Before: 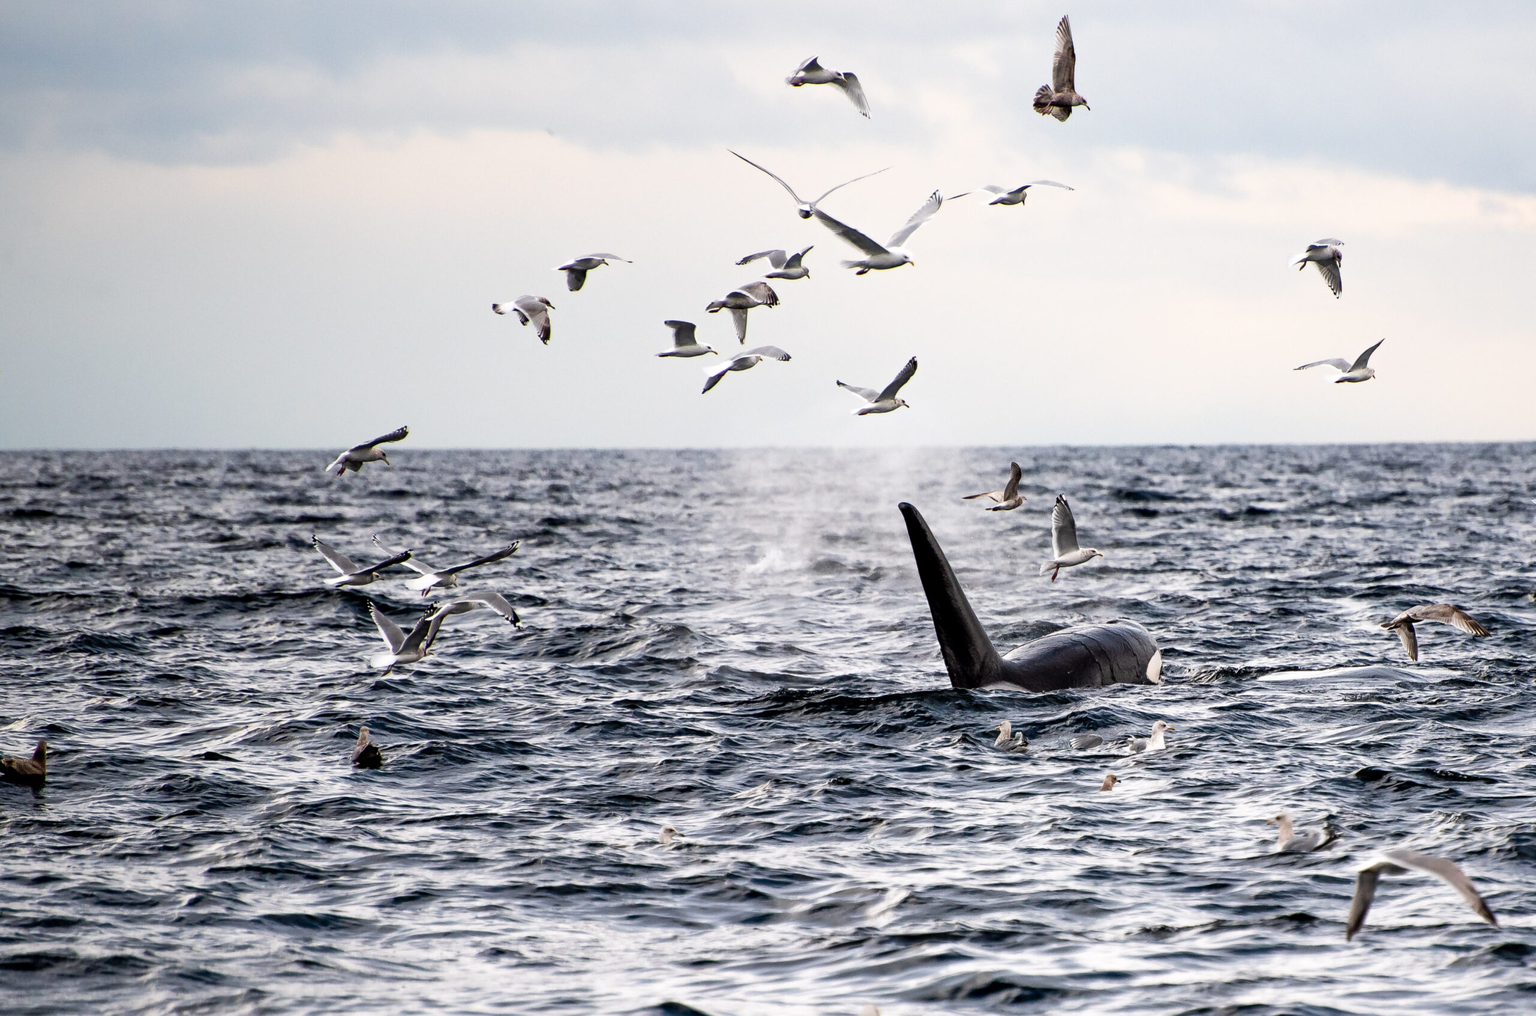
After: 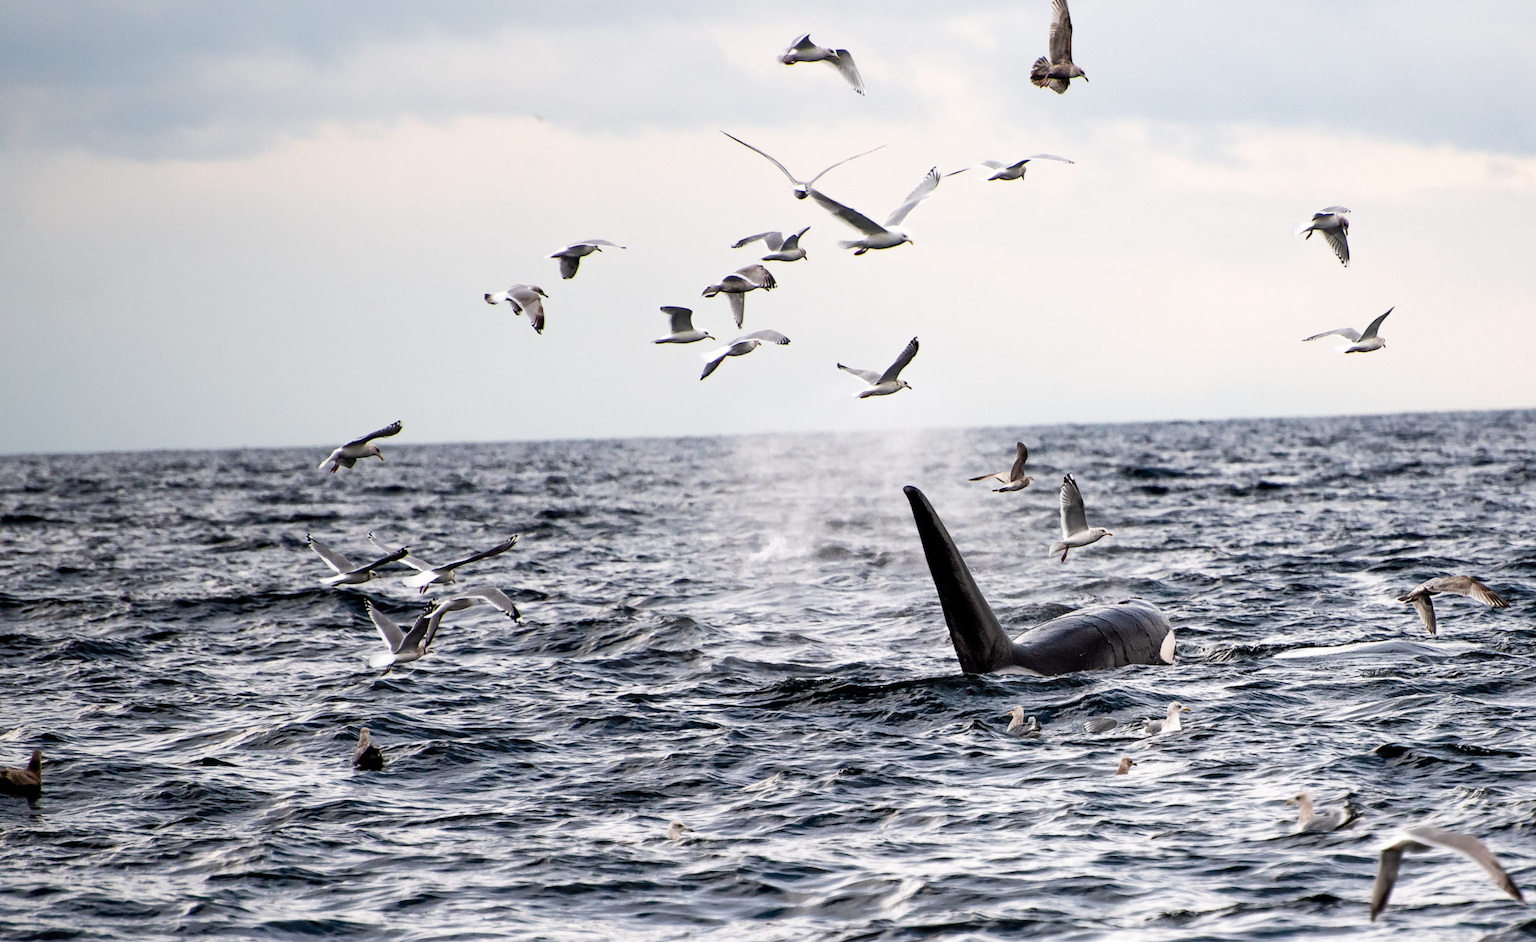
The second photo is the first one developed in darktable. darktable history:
crop: top 0.448%, right 0.264%, bottom 5.045%
rotate and perspective: rotation -1.42°, crop left 0.016, crop right 0.984, crop top 0.035, crop bottom 0.965
